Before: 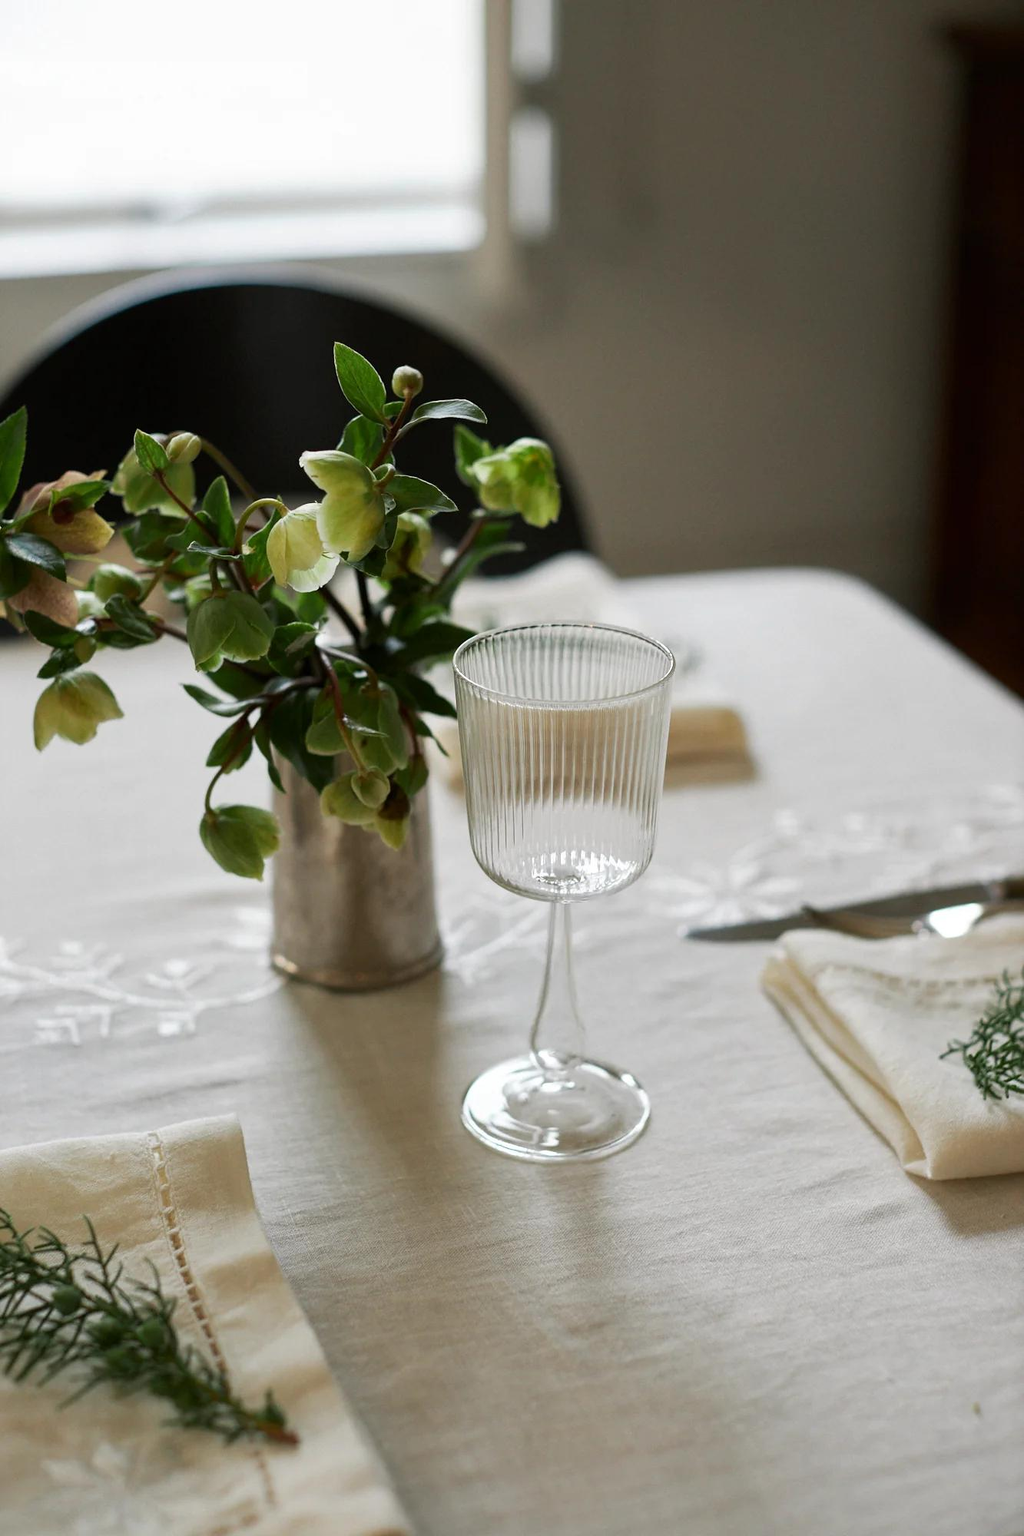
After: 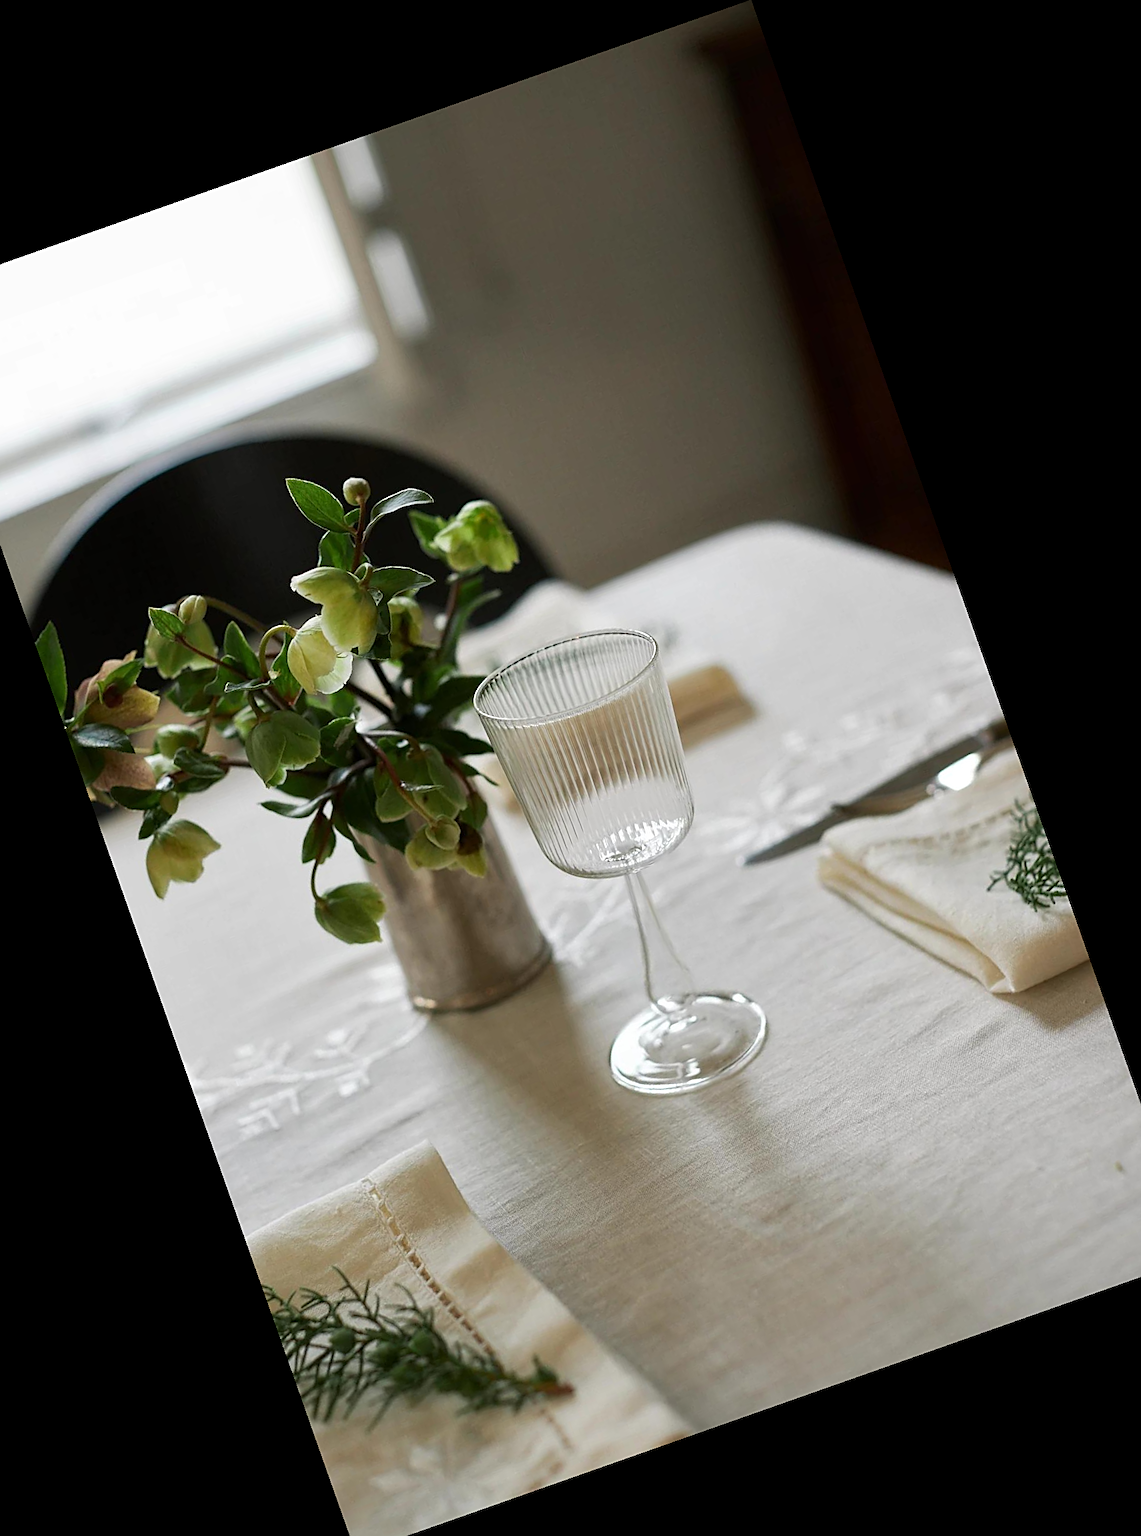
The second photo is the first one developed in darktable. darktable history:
crop and rotate: angle 19.43°, left 6.812%, right 4.125%, bottom 1.087%
sharpen: on, module defaults
tone equalizer: on, module defaults
